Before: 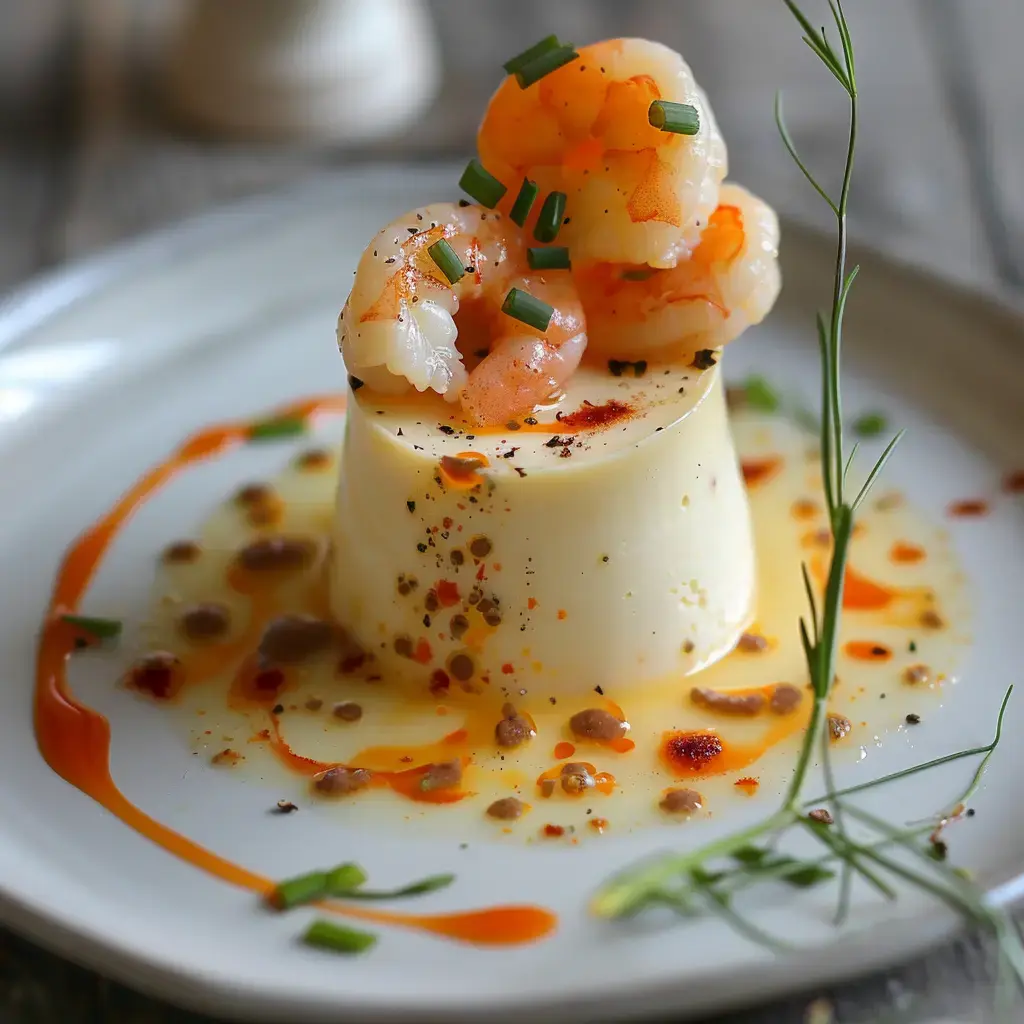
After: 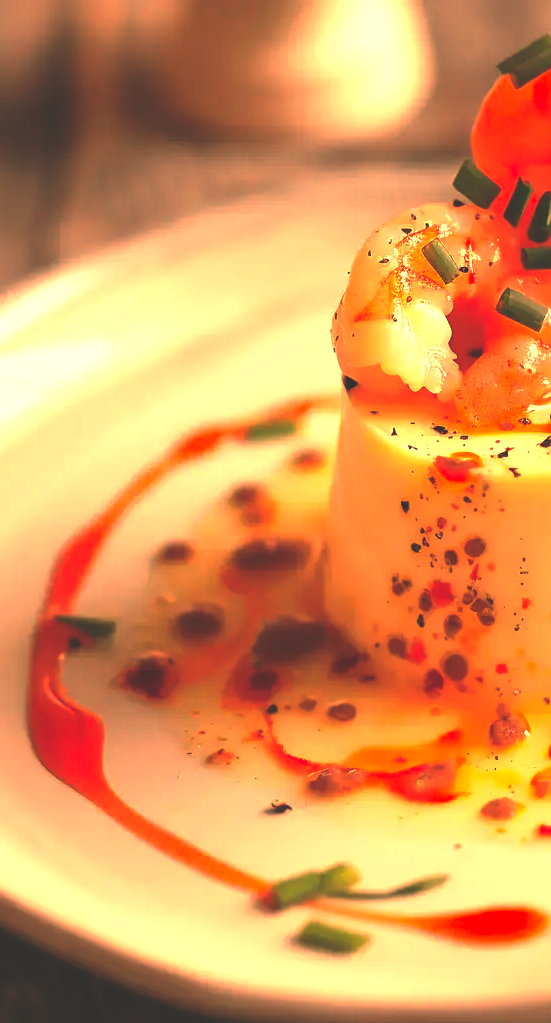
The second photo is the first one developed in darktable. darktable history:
white balance: red 1.467, blue 0.684
exposure: black level correction 0, exposure 1 EV, compensate exposure bias true, compensate highlight preservation false
tone equalizer: on, module defaults
crop: left 0.587%, right 45.588%, bottom 0.086%
rgb curve: curves: ch0 [(0, 0.186) (0.314, 0.284) (0.775, 0.708) (1, 1)], compensate middle gray true, preserve colors none
